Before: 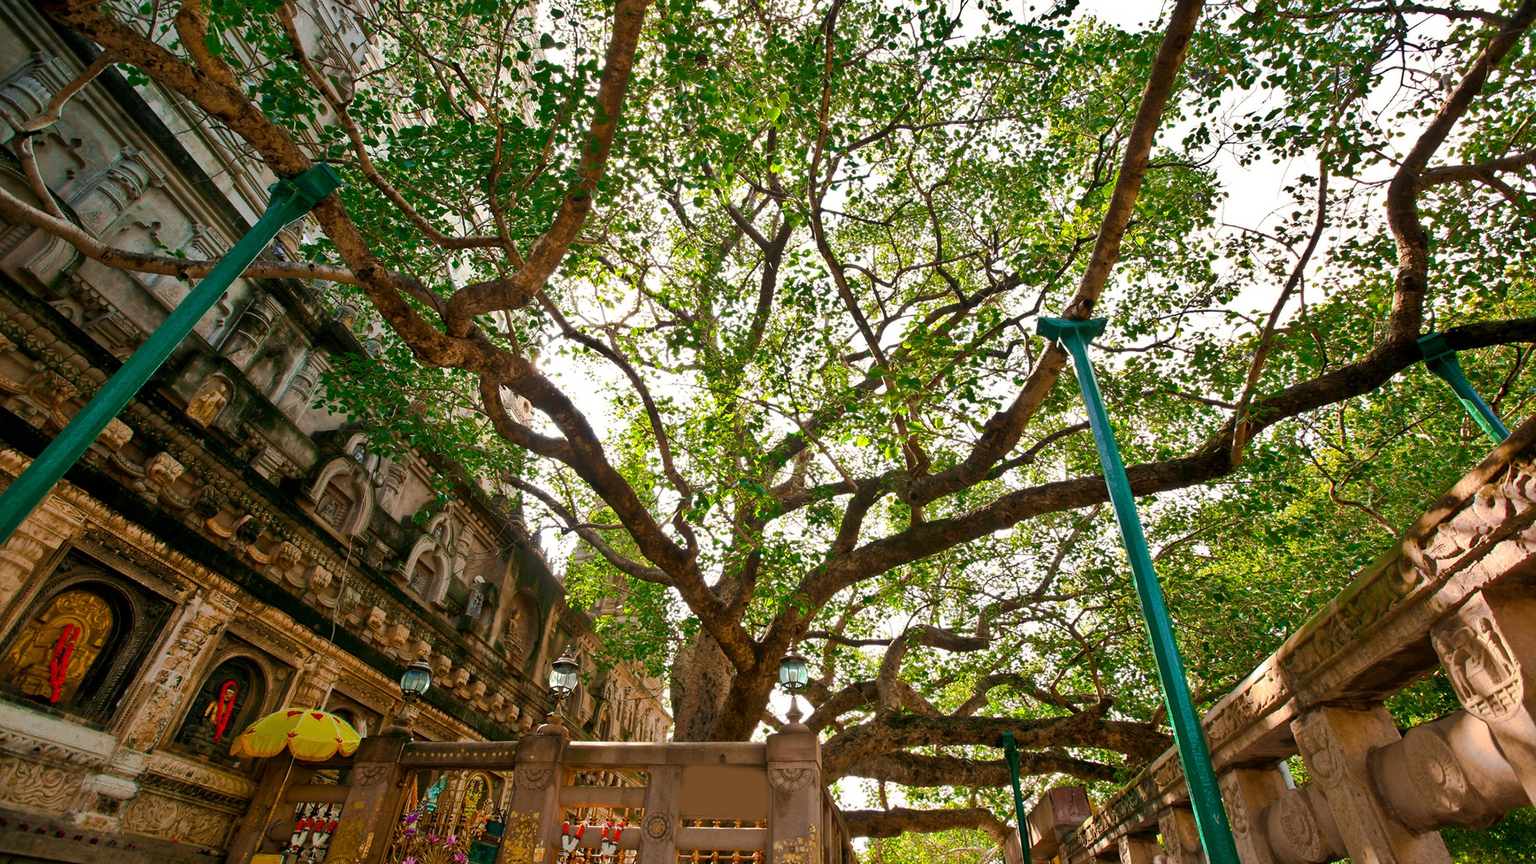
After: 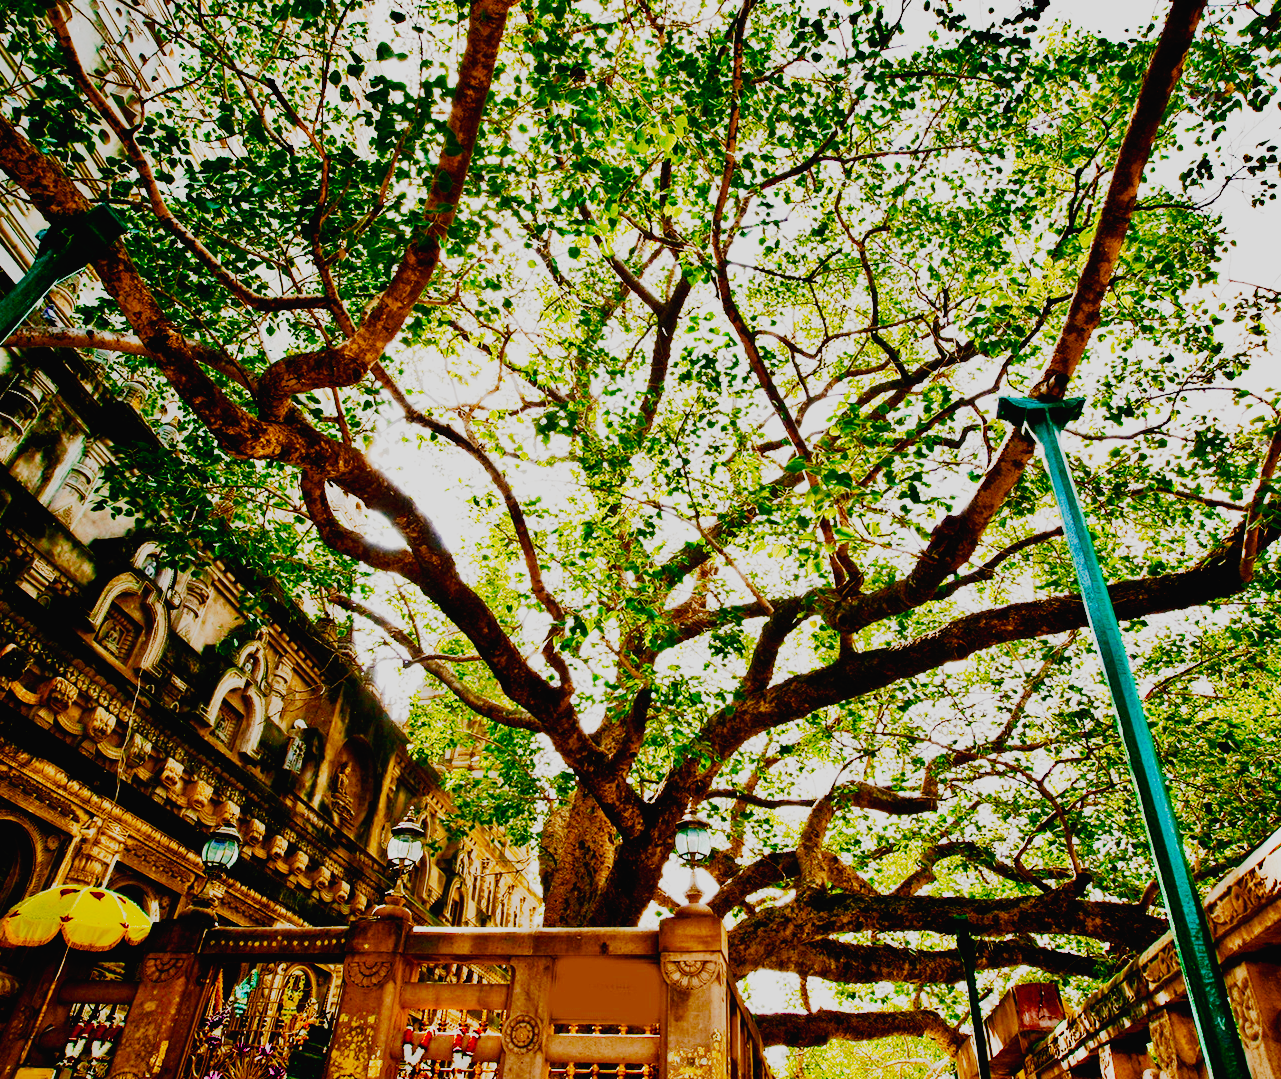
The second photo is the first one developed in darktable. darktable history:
filmic rgb: black relative exposure -6.14 EV, white relative exposure 6.98 EV, hardness 2.24, preserve chrominance no, color science v4 (2020), contrast in shadows soft
crop and rotate: left 15.593%, right 17.686%
exposure: black level correction 0.001, exposure 1.035 EV, compensate exposure bias true, compensate highlight preservation false
tone curve: curves: ch0 [(0, 0.017) (0.091, 0.04) (0.296, 0.276) (0.439, 0.482) (0.64, 0.729) (0.785, 0.817) (0.995, 0.917)]; ch1 [(0, 0) (0.384, 0.365) (0.463, 0.447) (0.486, 0.474) (0.503, 0.497) (0.526, 0.52) (0.555, 0.564) (0.578, 0.589) (0.638, 0.66) (0.766, 0.773) (1, 1)]; ch2 [(0, 0) (0.374, 0.344) (0.446, 0.443) (0.501, 0.509) (0.528, 0.522) (0.569, 0.593) (0.61, 0.646) (0.666, 0.688) (1, 1)], preserve colors none
color balance rgb: perceptual saturation grading › global saturation 35.013%, perceptual saturation grading › highlights -29.919%, perceptual saturation grading › shadows 35.188%, saturation formula JzAzBz (2021)
